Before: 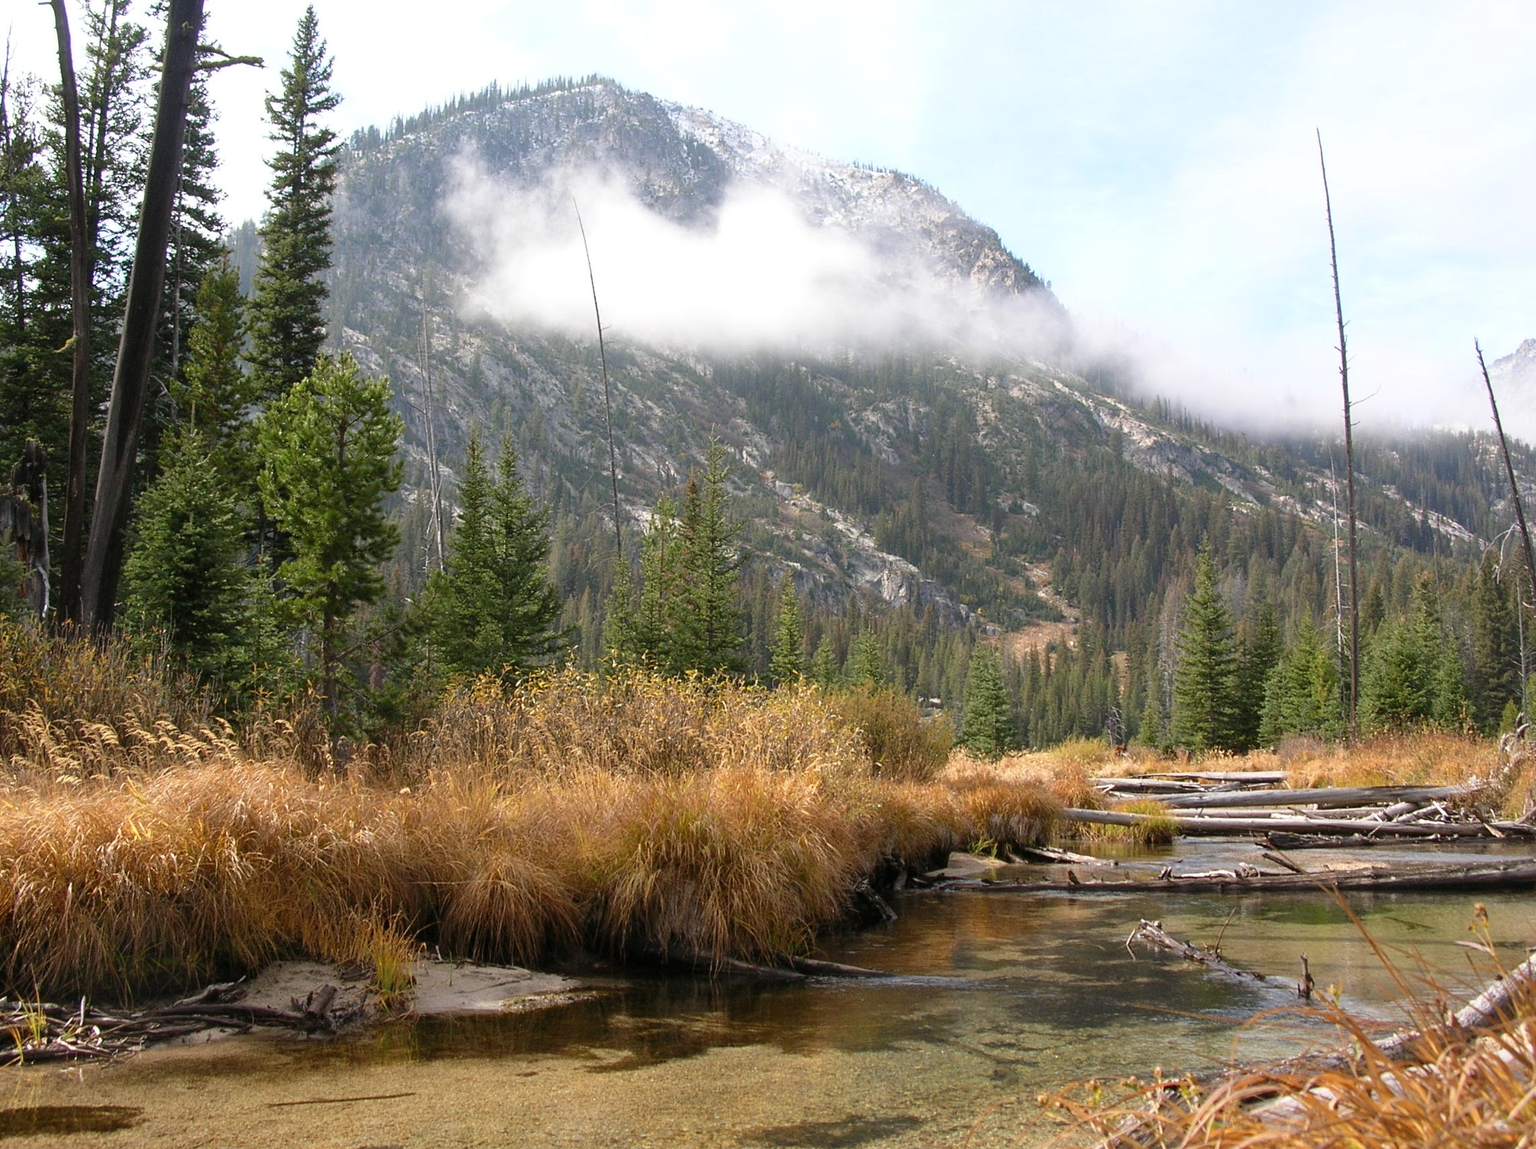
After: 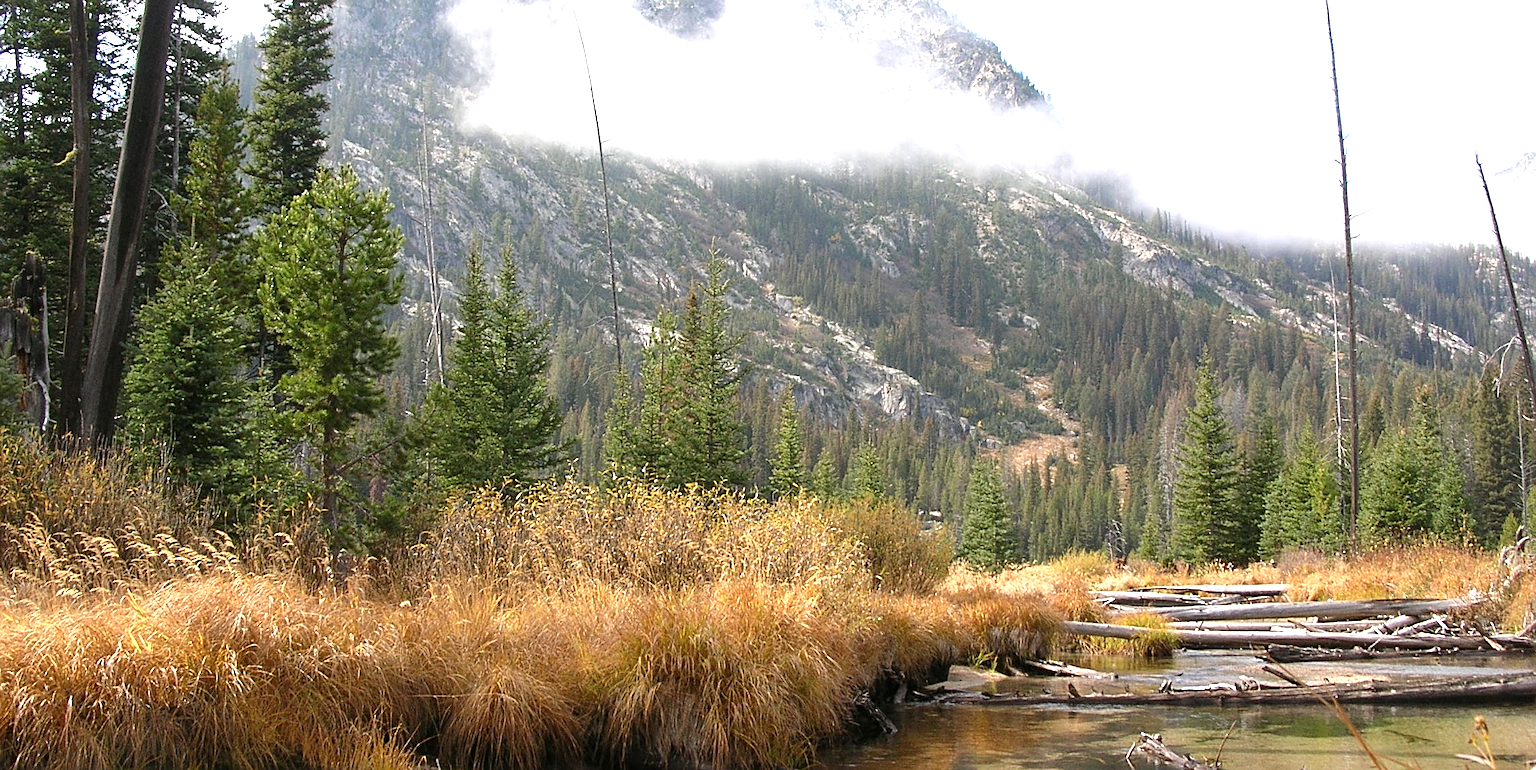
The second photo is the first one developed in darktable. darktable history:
sharpen: on, module defaults
exposure: exposure 0.605 EV, compensate exposure bias true, compensate highlight preservation false
crop: top 16.322%, bottom 16.679%
